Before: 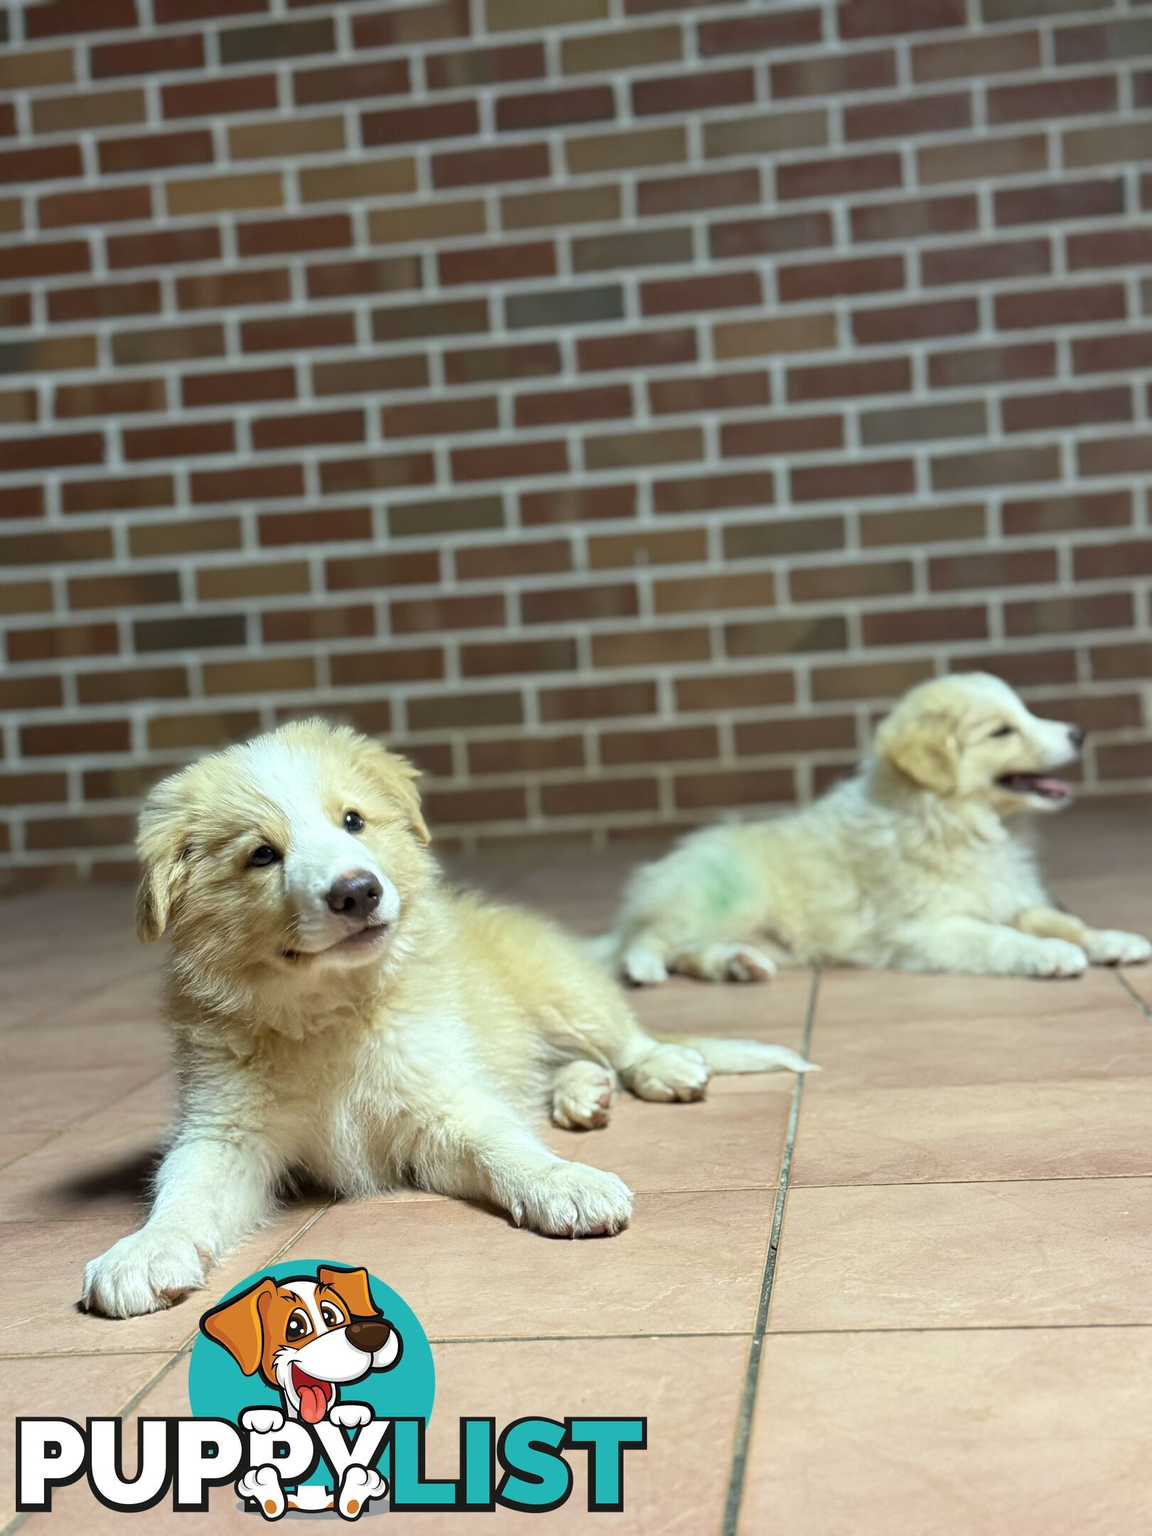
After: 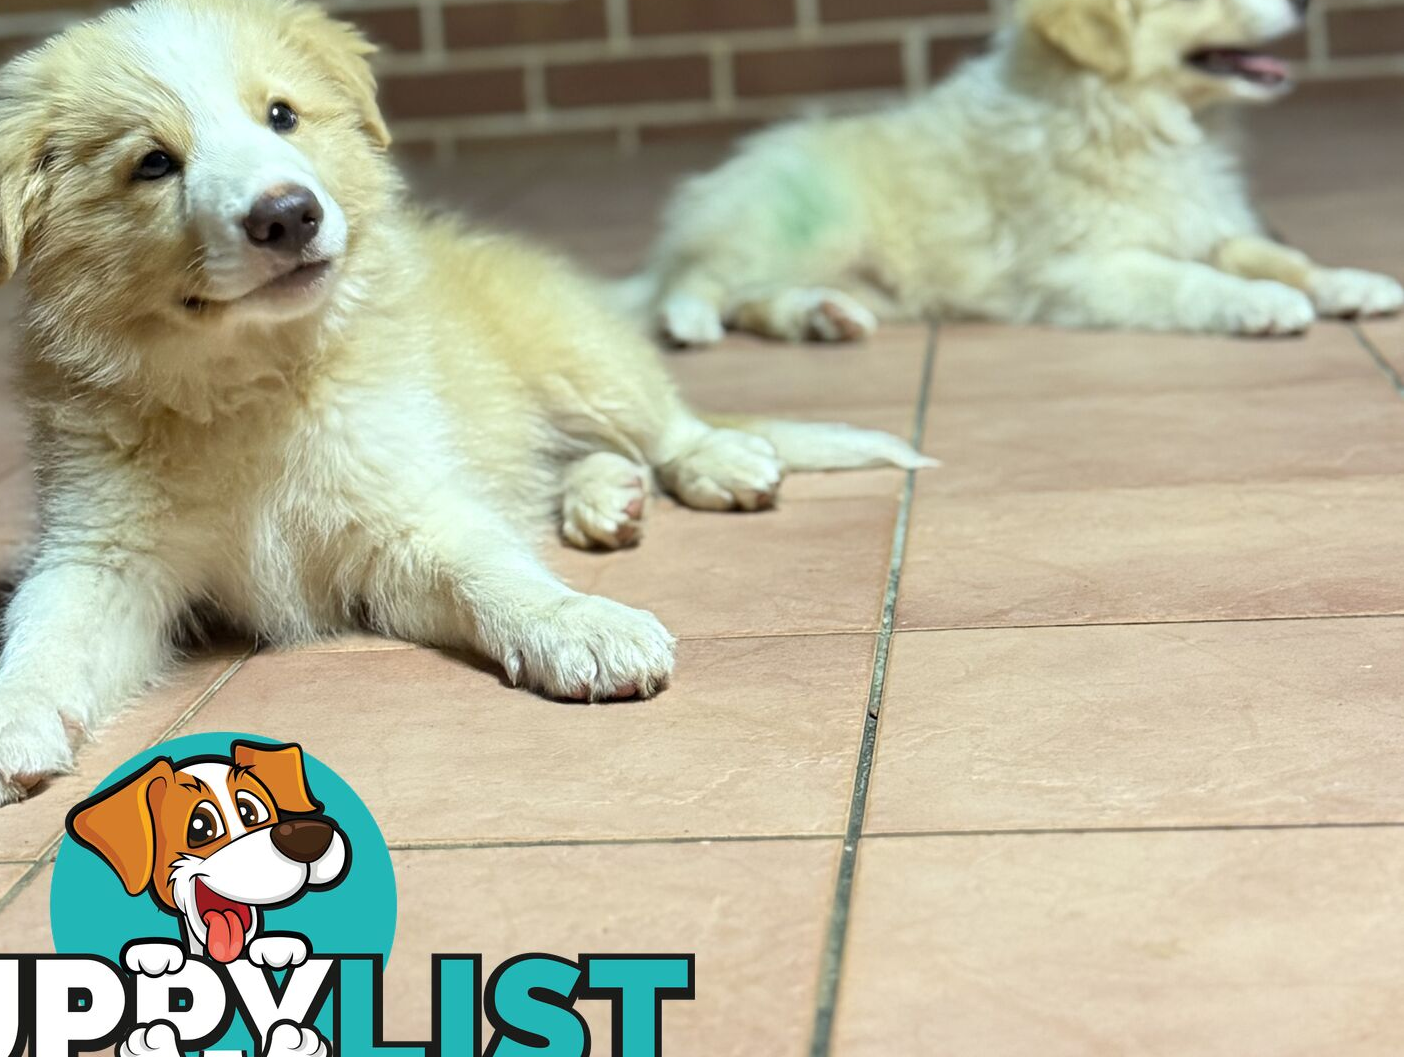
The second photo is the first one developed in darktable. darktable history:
crop and rotate: left 13.306%, top 48.129%, bottom 2.928%
